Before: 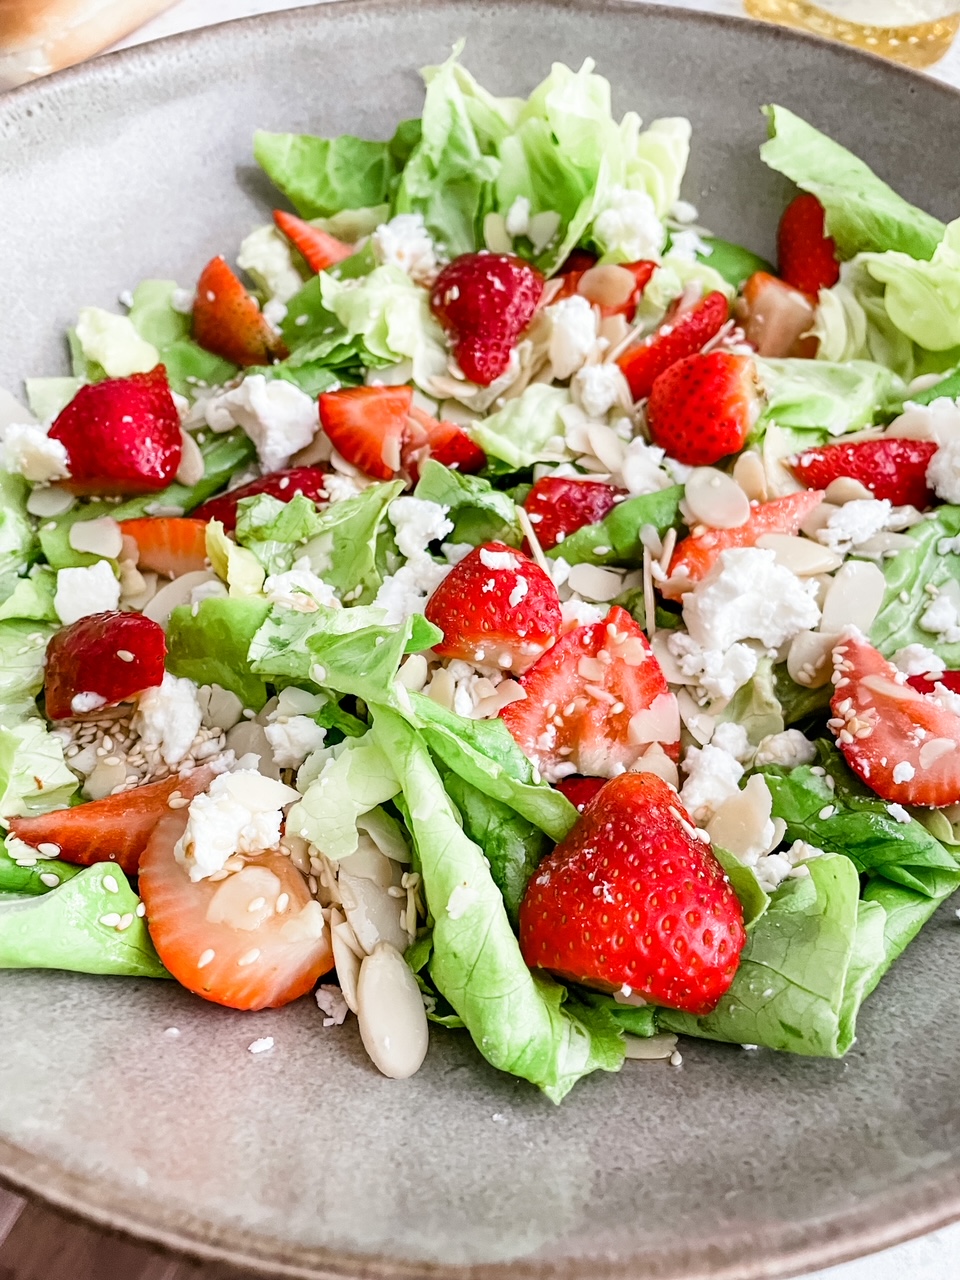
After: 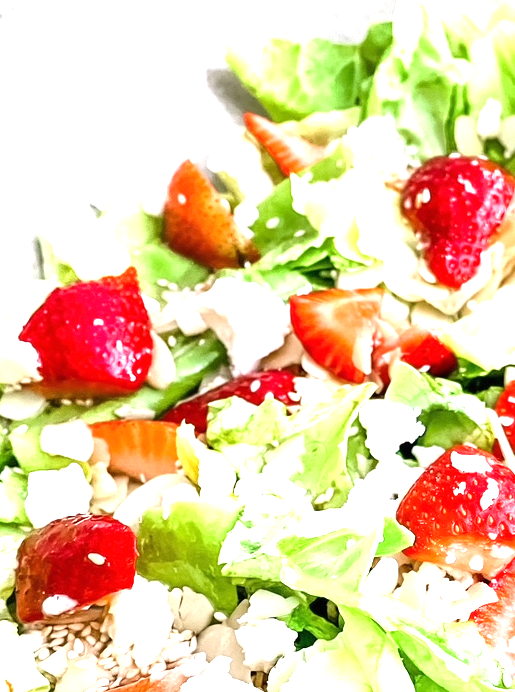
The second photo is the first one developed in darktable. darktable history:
crop and rotate: left 3.059%, top 7.603%, right 43.251%, bottom 38.293%
tone equalizer: on, module defaults
exposure: black level correction 0, exposure 1.389 EV, compensate exposure bias true, compensate highlight preservation false
